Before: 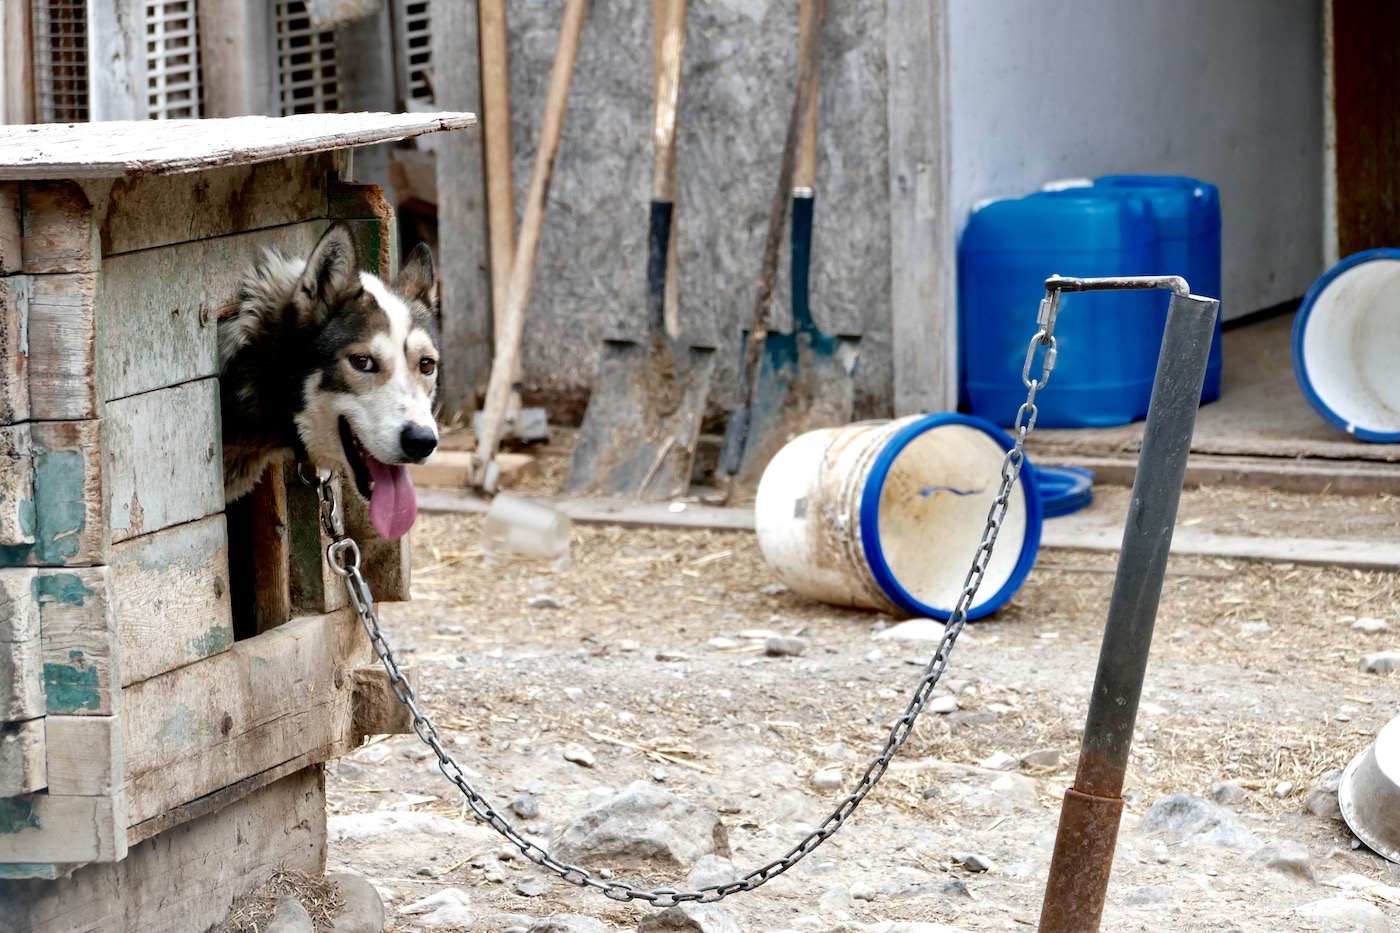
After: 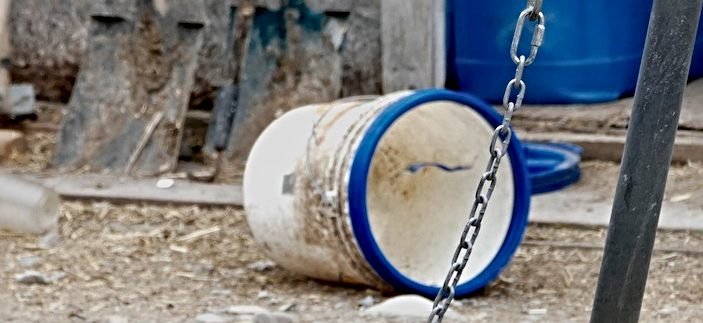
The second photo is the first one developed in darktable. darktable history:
sharpen: radius 4.883
exposure: black level correction 0.001, exposure 0.5 EV, compensate exposure bias true, compensate highlight preservation false
crop: left 36.607%, top 34.735%, right 13.146%, bottom 30.611%
local contrast: highlights 100%, shadows 100%, detail 120%, midtone range 0.2
